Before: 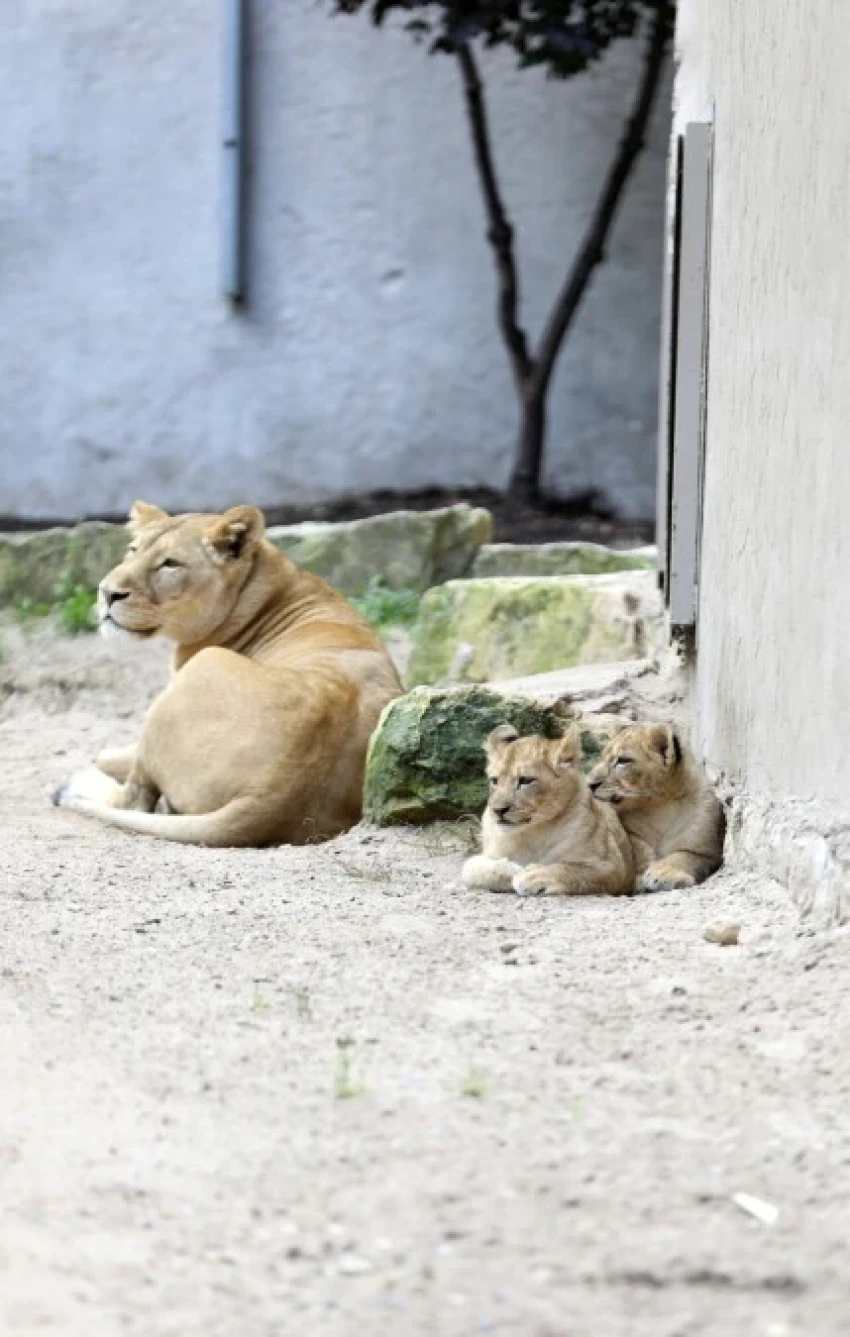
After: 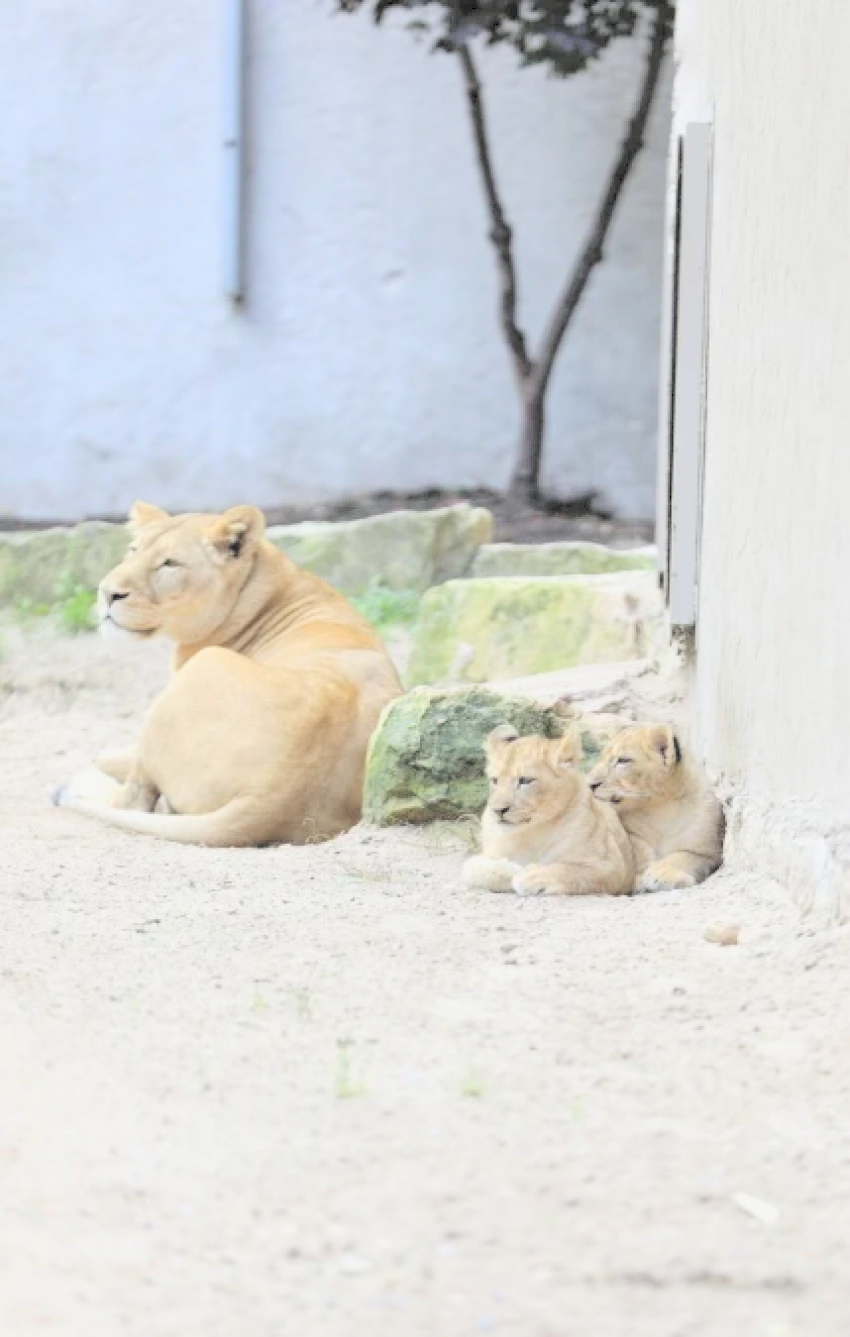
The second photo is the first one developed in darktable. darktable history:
contrast brightness saturation: brightness 1
exposure: exposure -0.36 EV, compensate highlight preservation false
